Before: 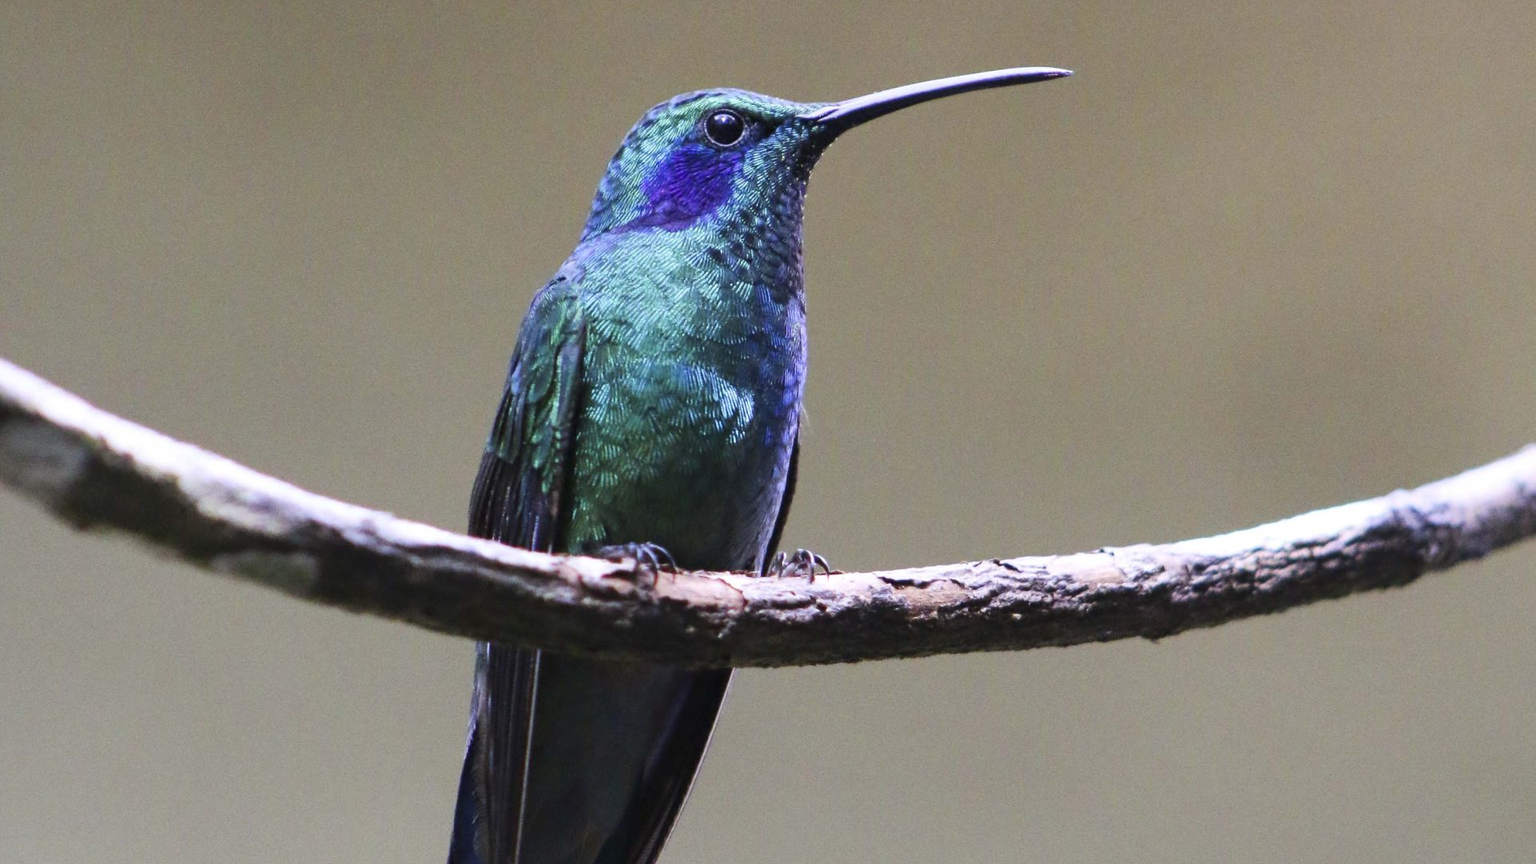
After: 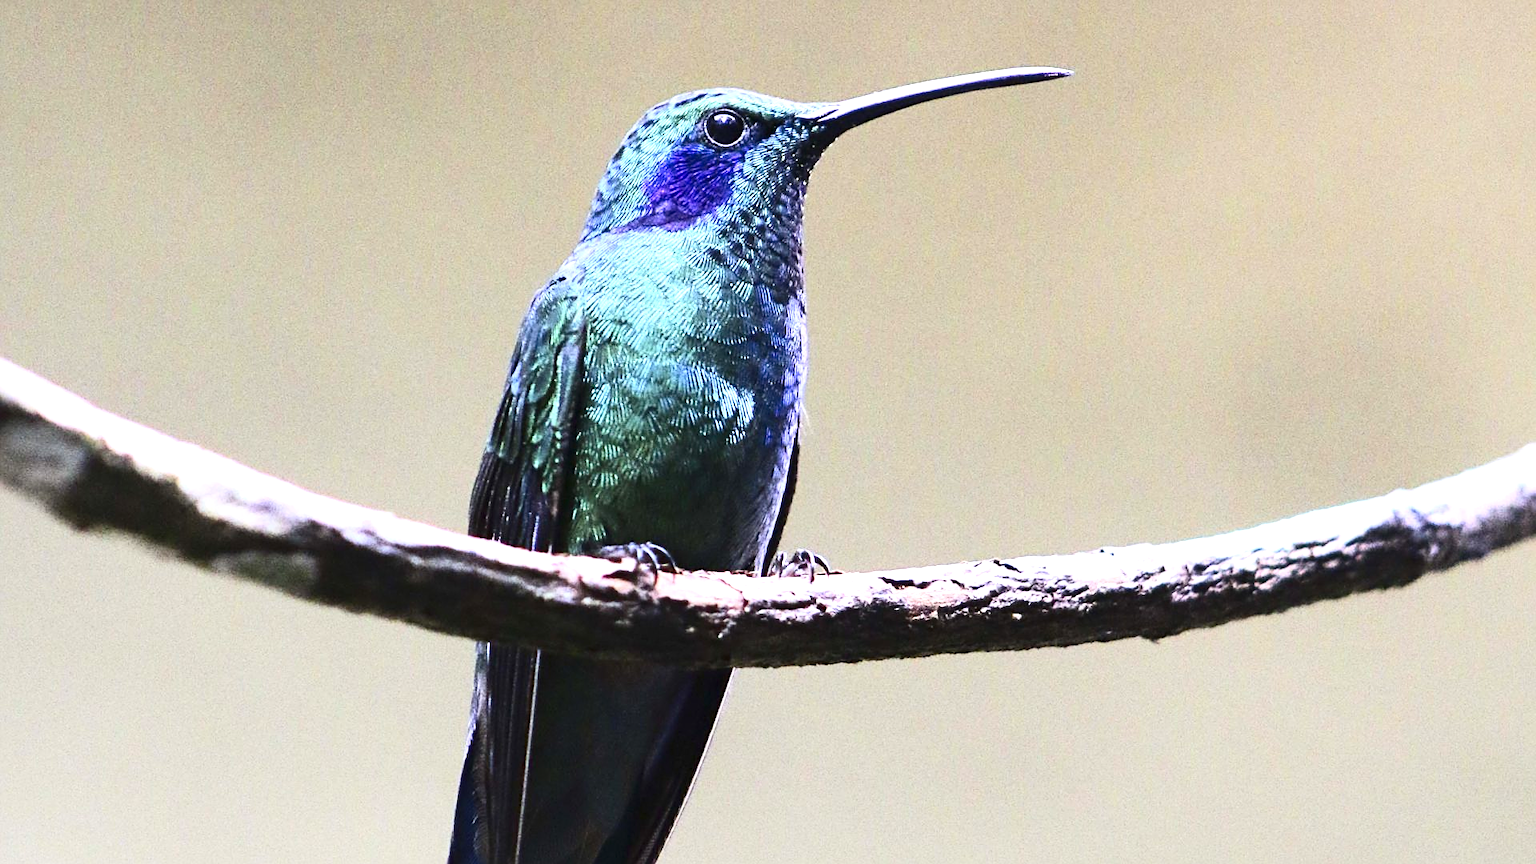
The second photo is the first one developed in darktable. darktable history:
contrast brightness saturation: contrast 0.283
exposure: black level correction -0.001, exposure 0.903 EV, compensate exposure bias true, compensate highlight preservation false
sharpen: on, module defaults
